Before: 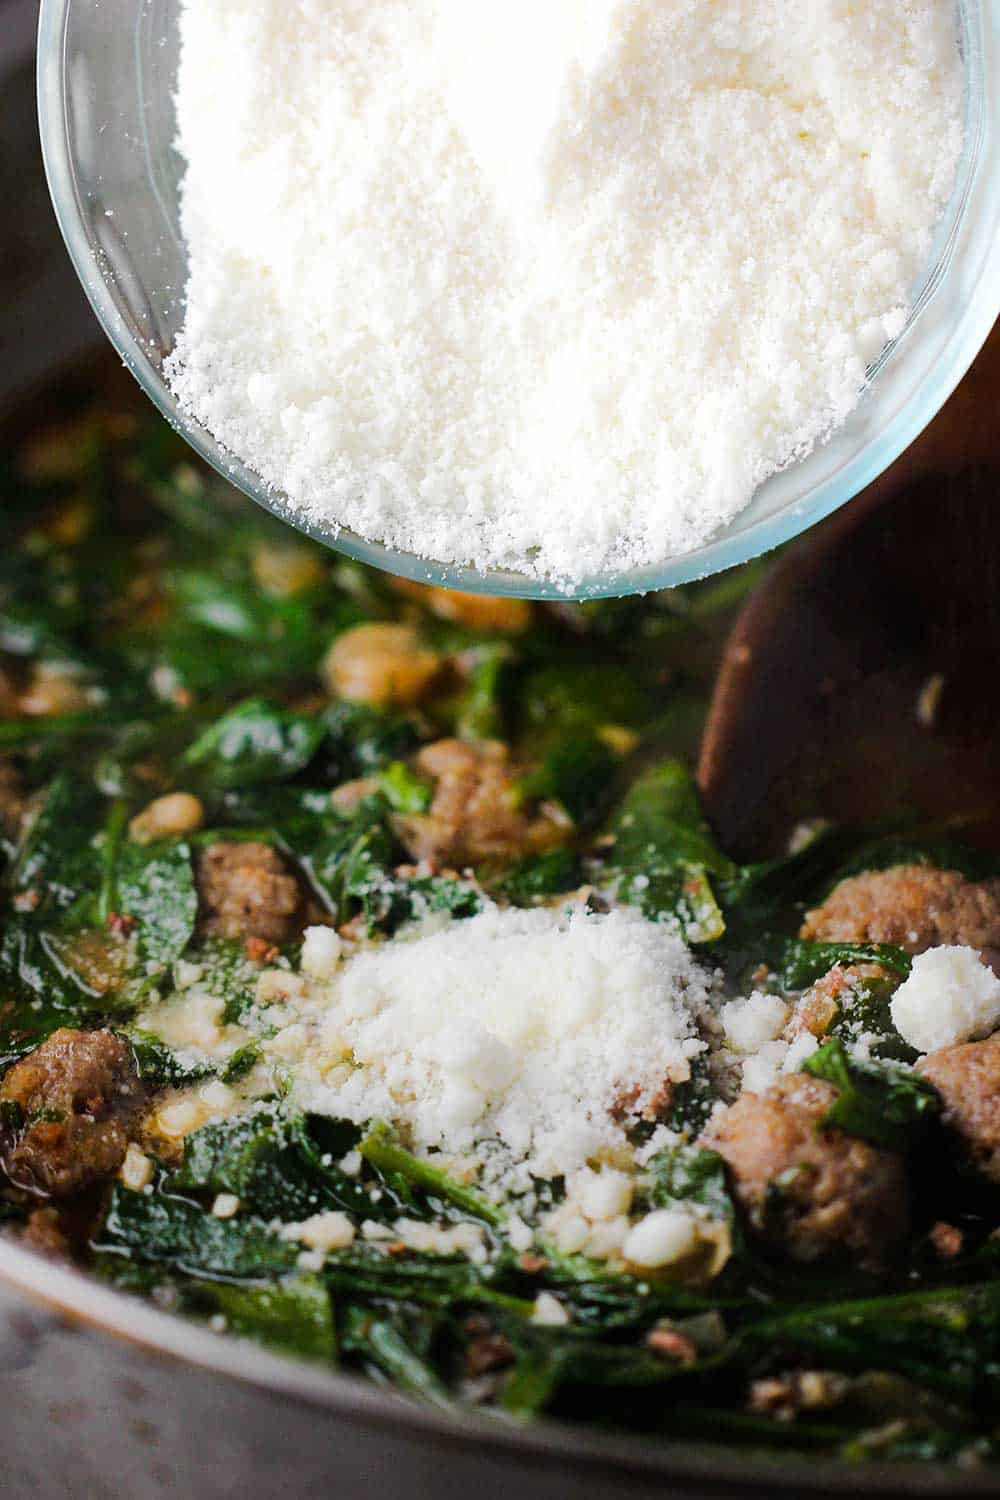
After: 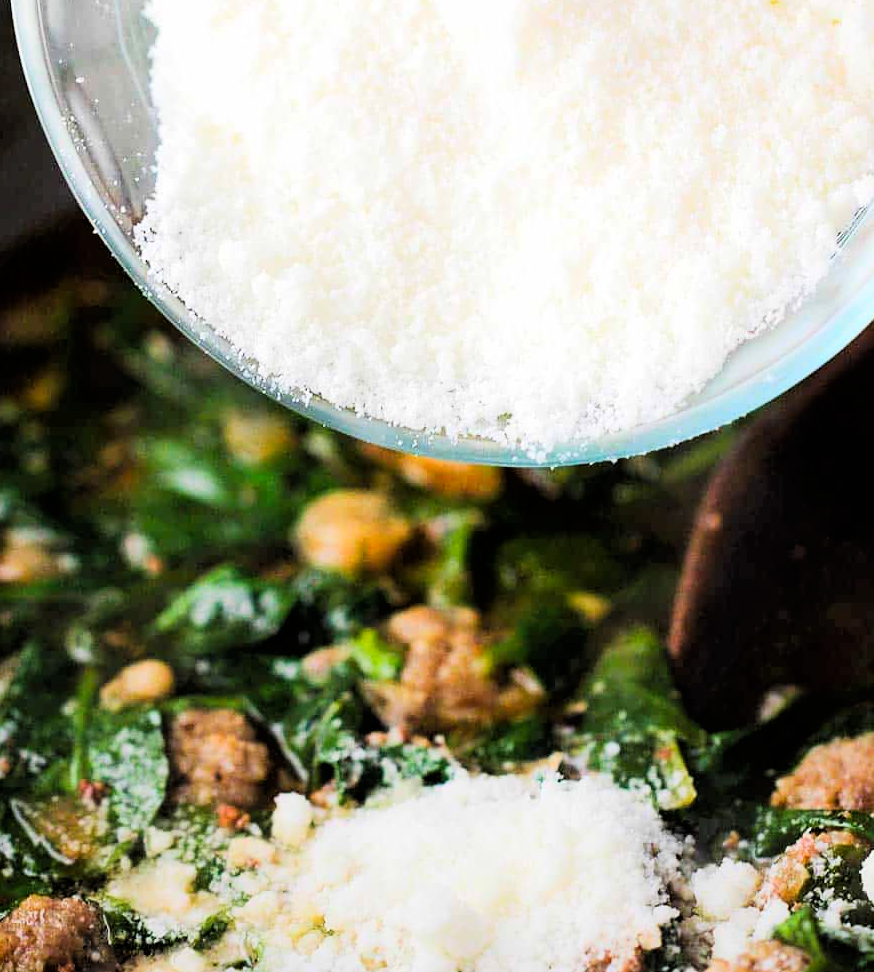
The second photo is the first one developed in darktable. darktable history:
crop: left 2.971%, top 8.912%, right 9.606%, bottom 26.262%
tone curve: curves: ch0 [(0, 0) (0.082, 0.02) (0.129, 0.078) (0.275, 0.301) (0.67, 0.809) (1, 1)], color space Lab, linked channels, preserve colors none
